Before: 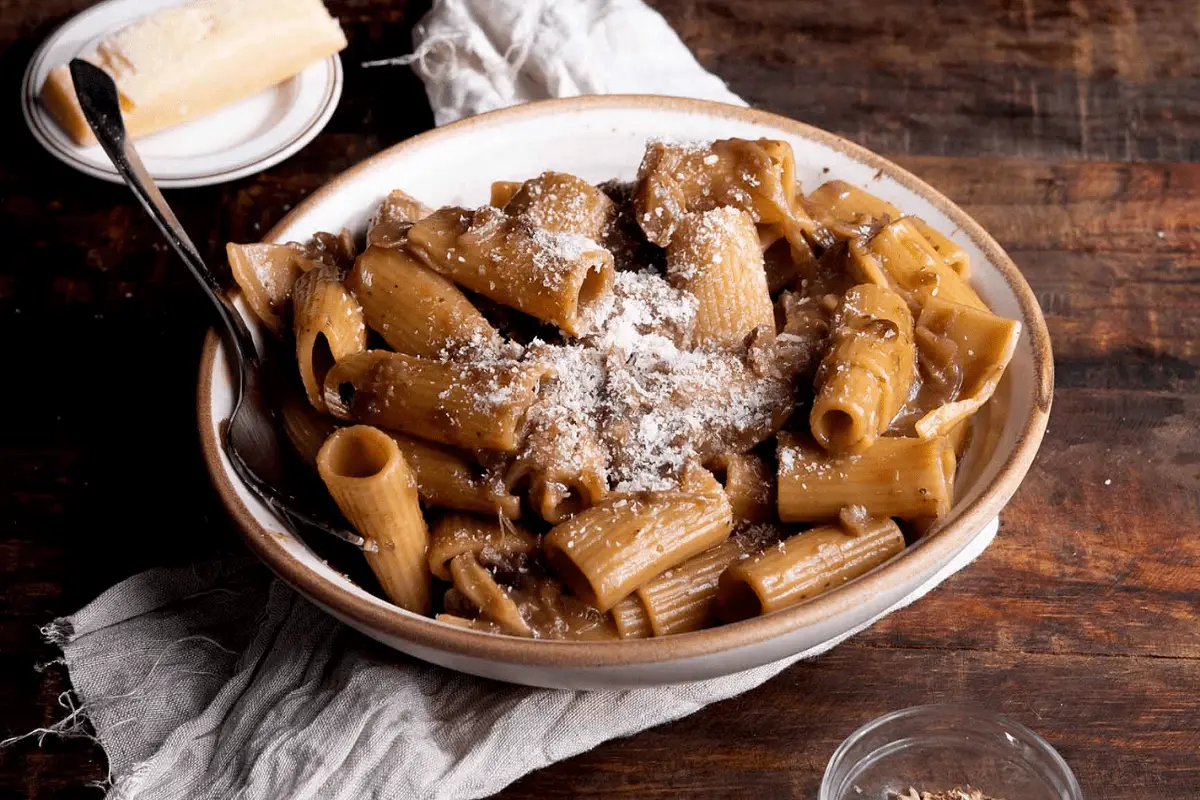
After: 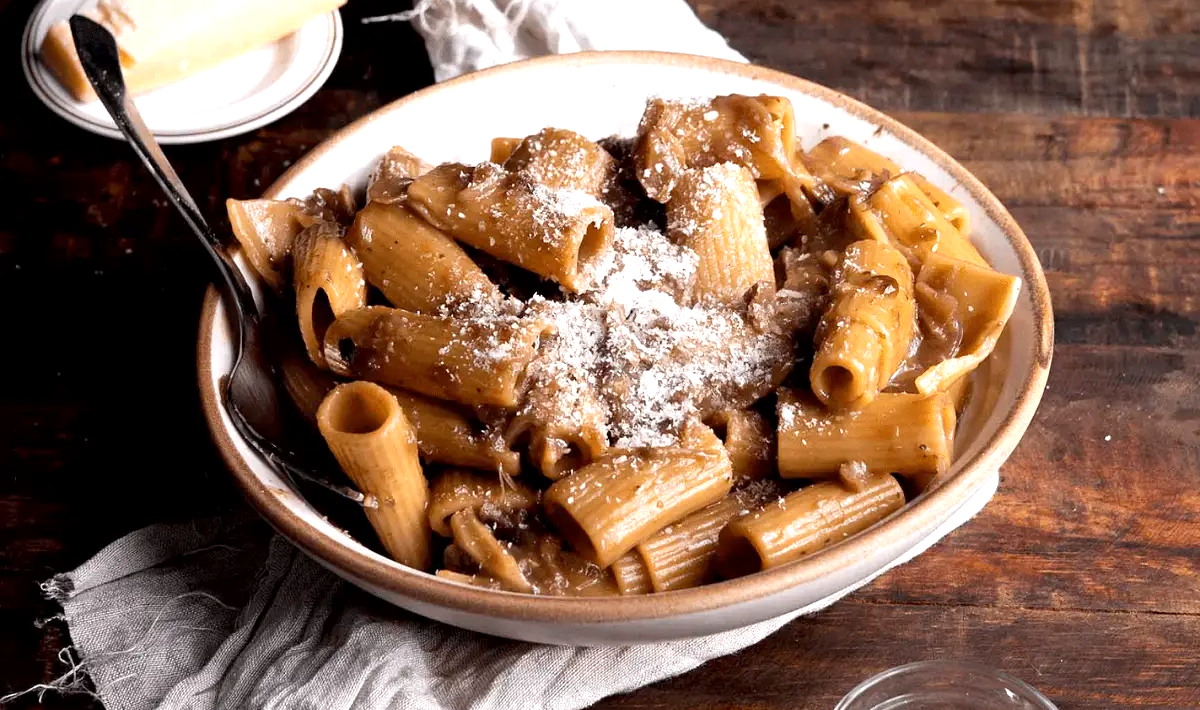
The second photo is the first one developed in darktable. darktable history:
exposure: black level correction 0.001, exposure 0.5 EV, compensate exposure bias true, compensate highlight preservation false
crop and rotate: top 5.609%, bottom 5.609%
